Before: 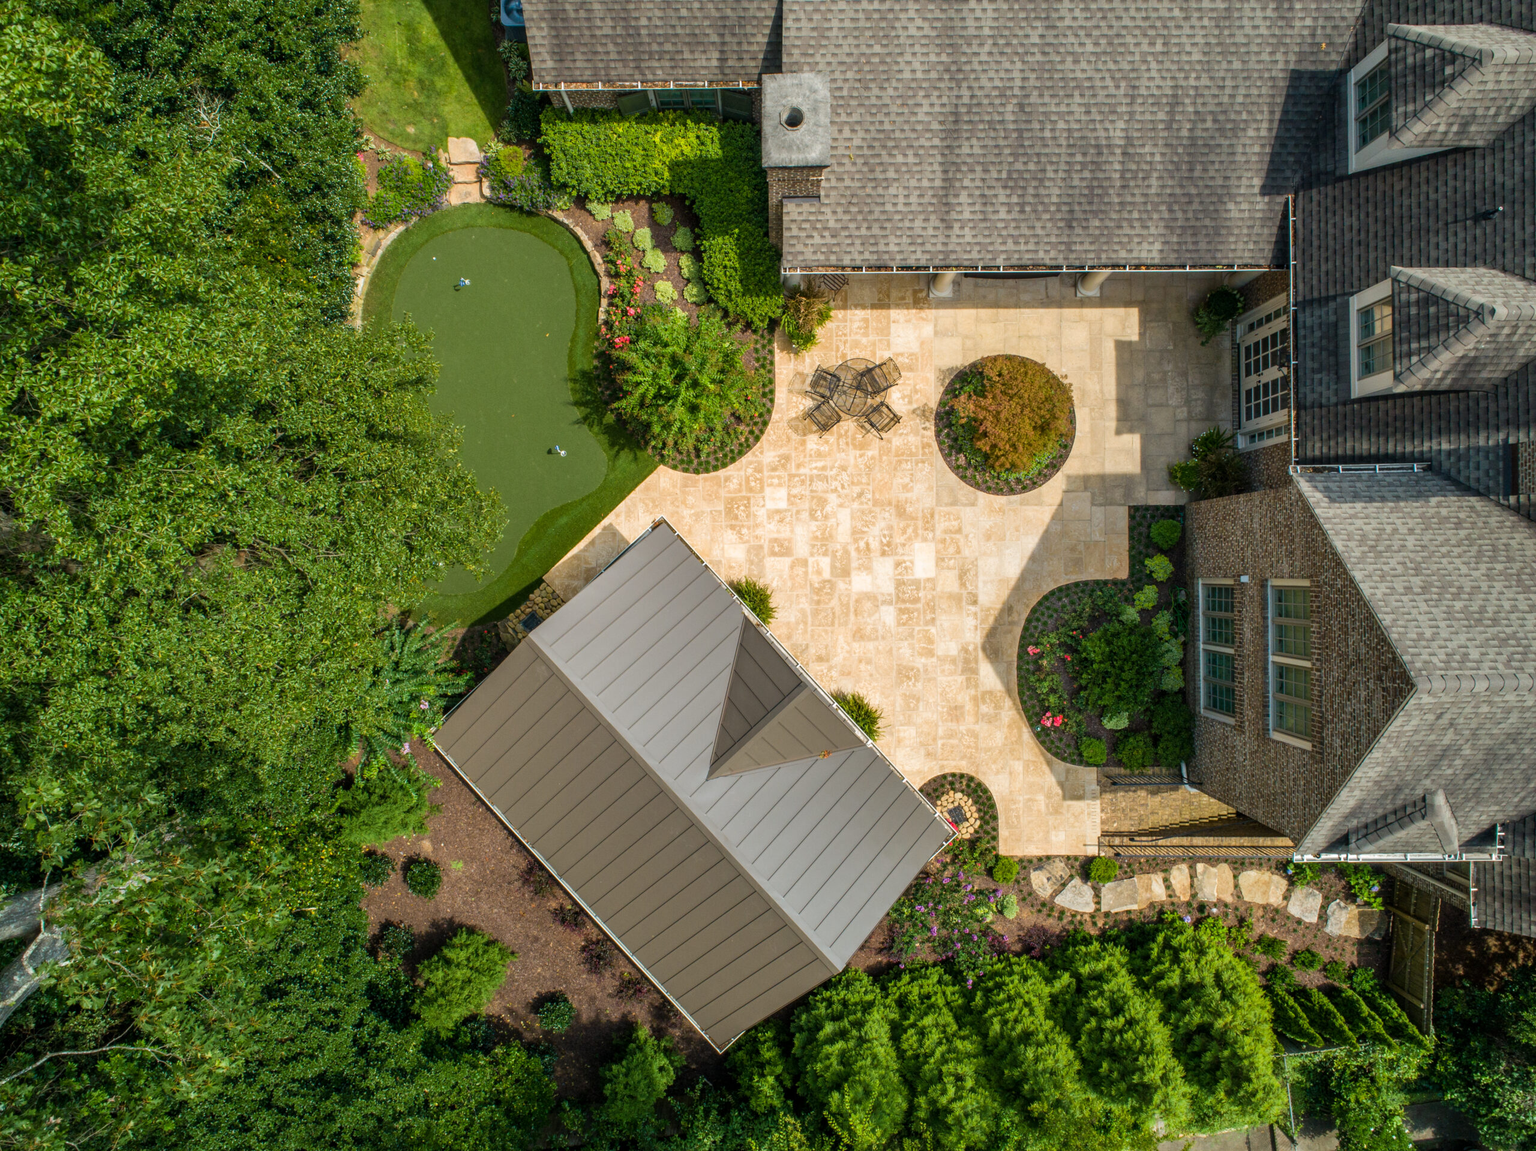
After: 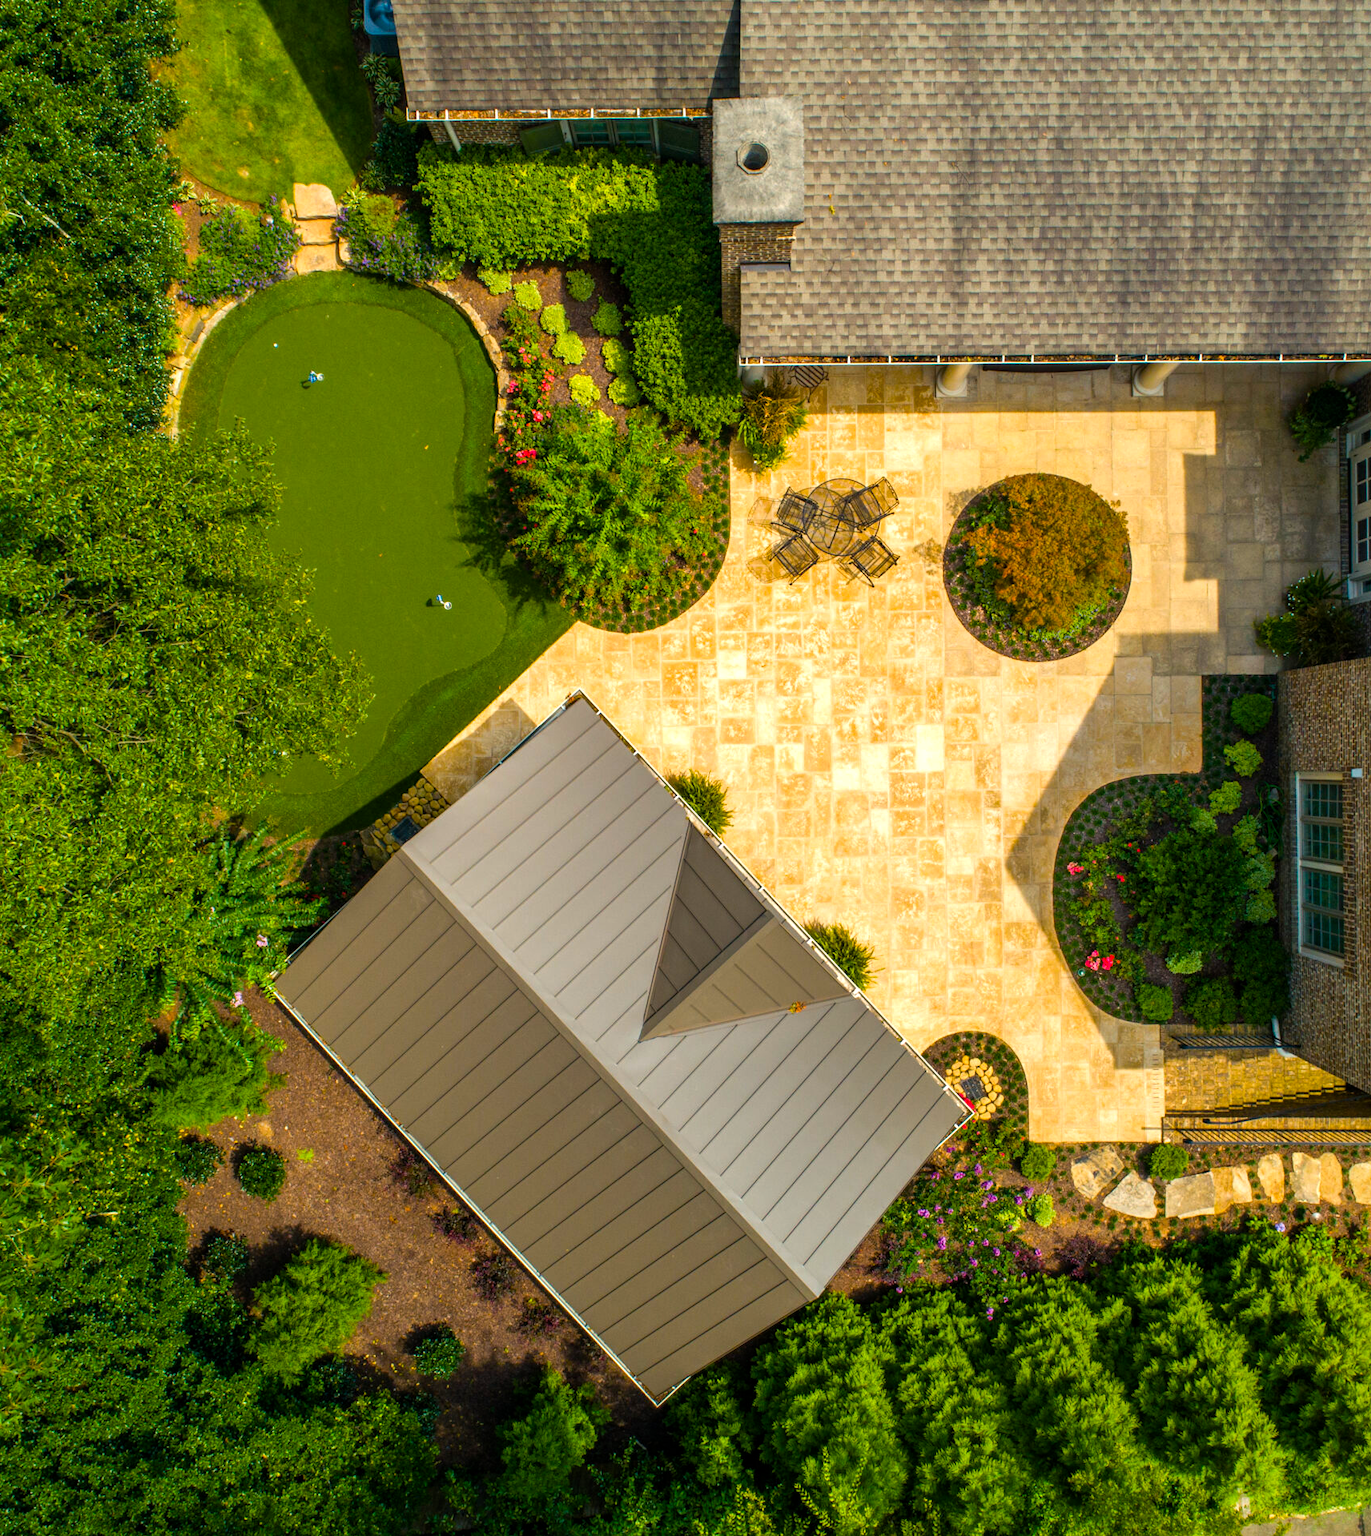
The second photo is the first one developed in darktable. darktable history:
crop and rotate: left 14.859%, right 18.207%
color balance rgb: highlights gain › chroma 3.022%, highlights gain › hue 75.84°, perceptual saturation grading › global saturation 30.069%, perceptual brilliance grading › highlights 3.063%, global vibrance 30.437%, contrast 9.366%
